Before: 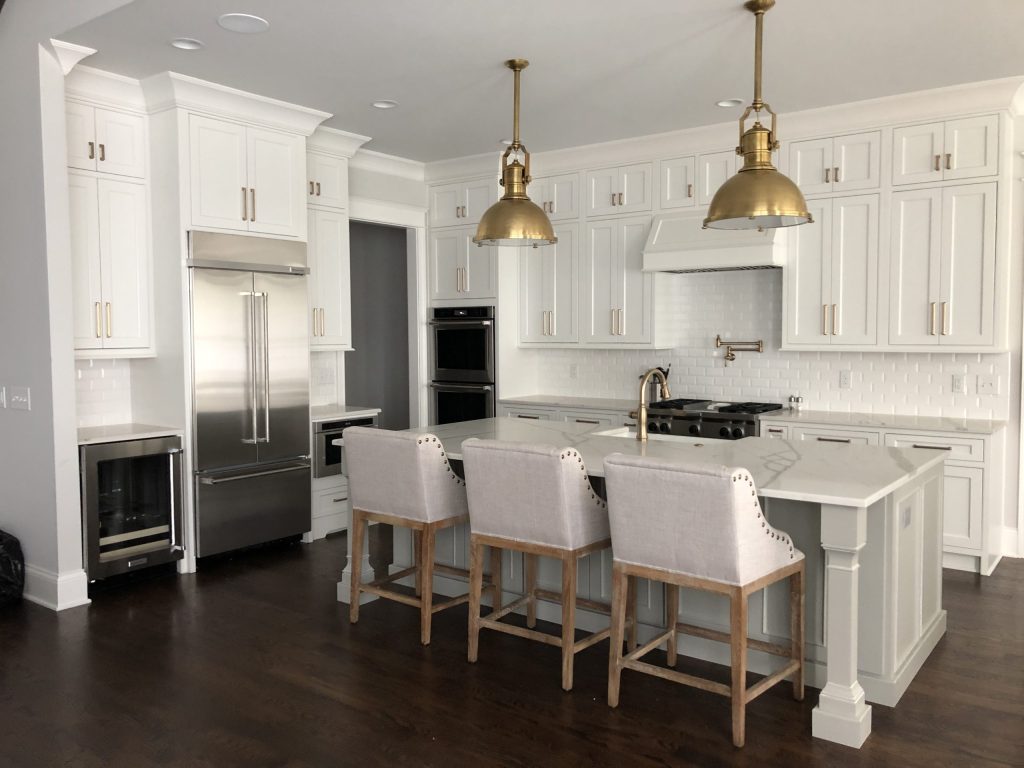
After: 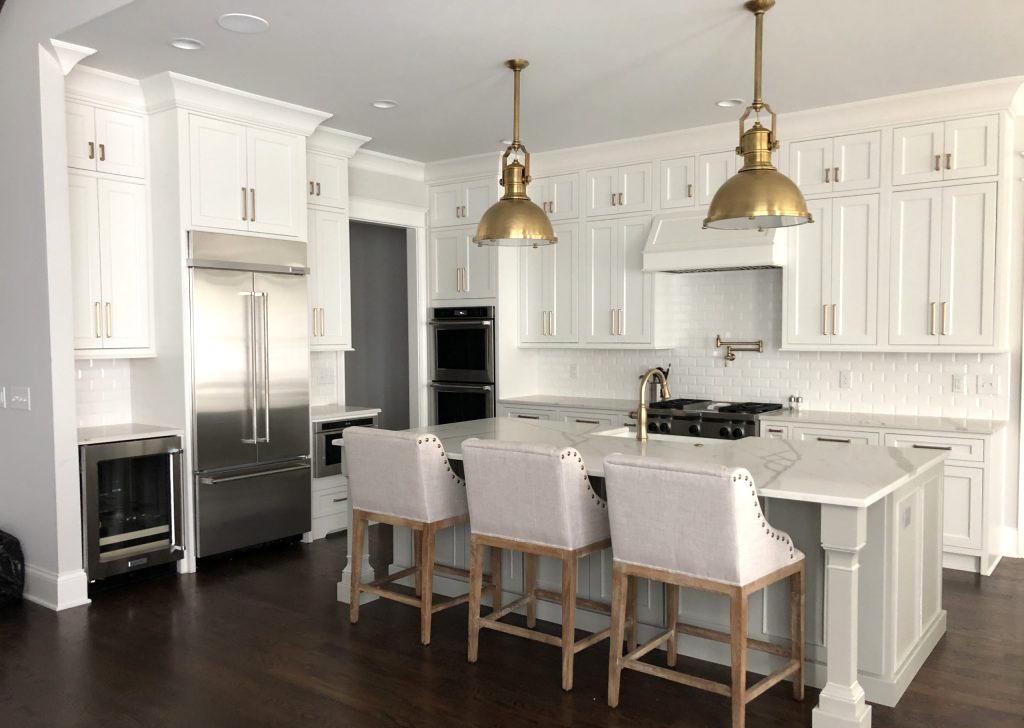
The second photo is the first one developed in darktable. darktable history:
exposure: exposure 0.2 EV, compensate highlight preservation false
crop and rotate: top 0%, bottom 5.097%
